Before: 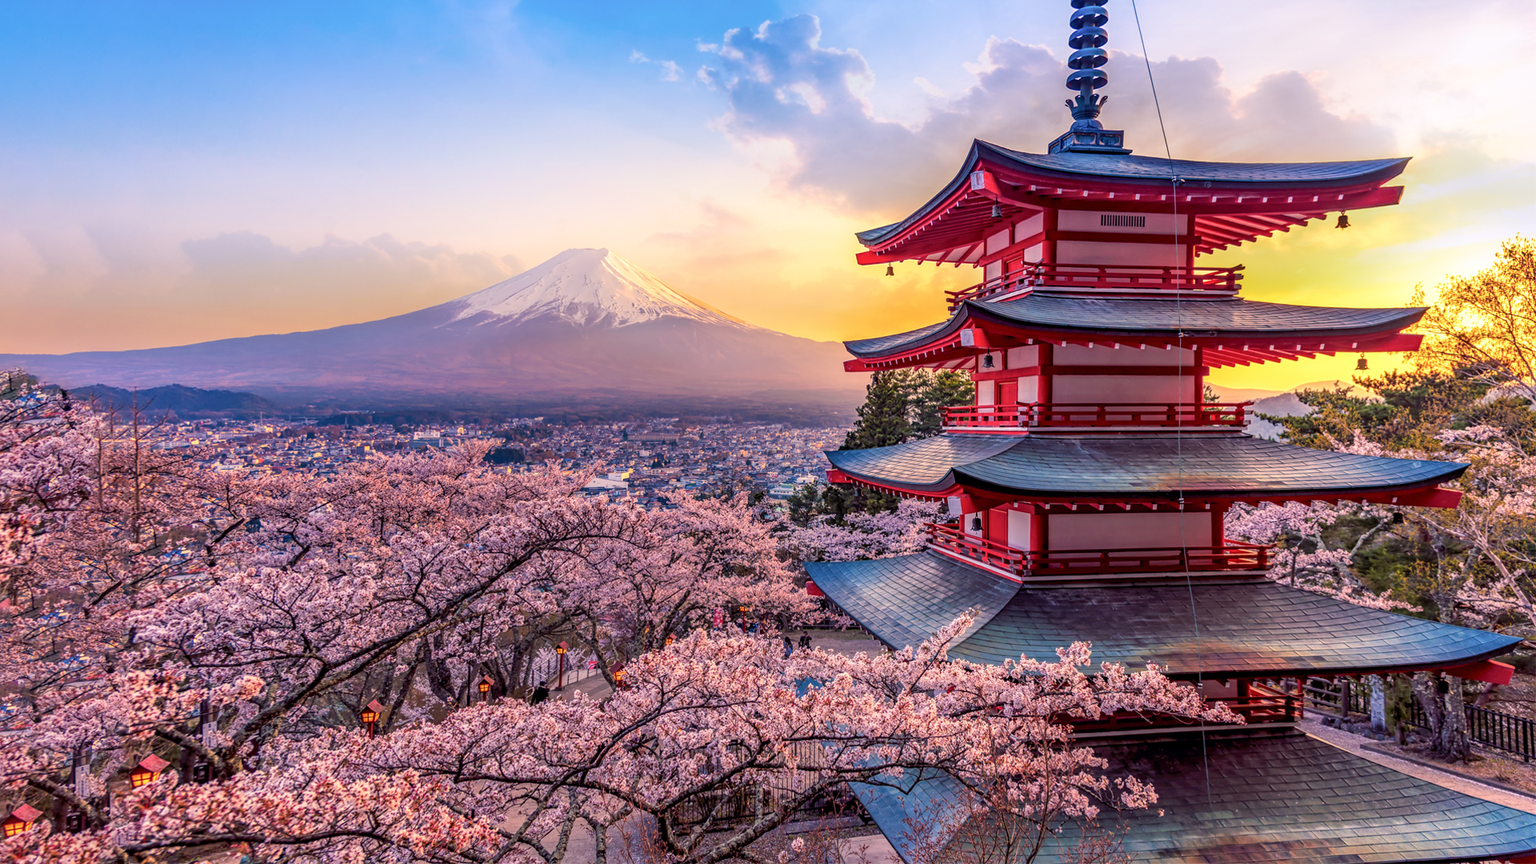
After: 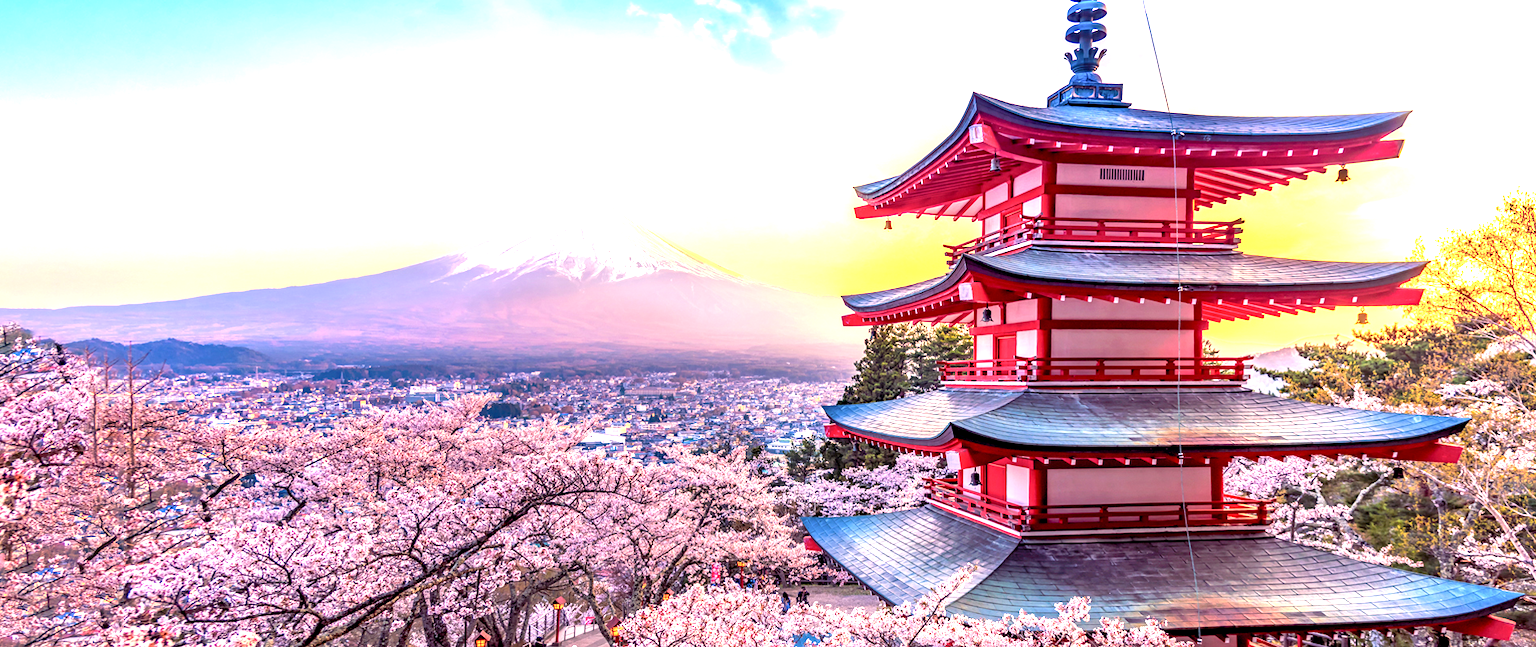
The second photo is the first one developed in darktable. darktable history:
crop: left 0.387%, top 5.469%, bottom 19.809%
exposure: black level correction 0.001, exposure 1.398 EV, compensate exposure bias true, compensate highlight preservation false
